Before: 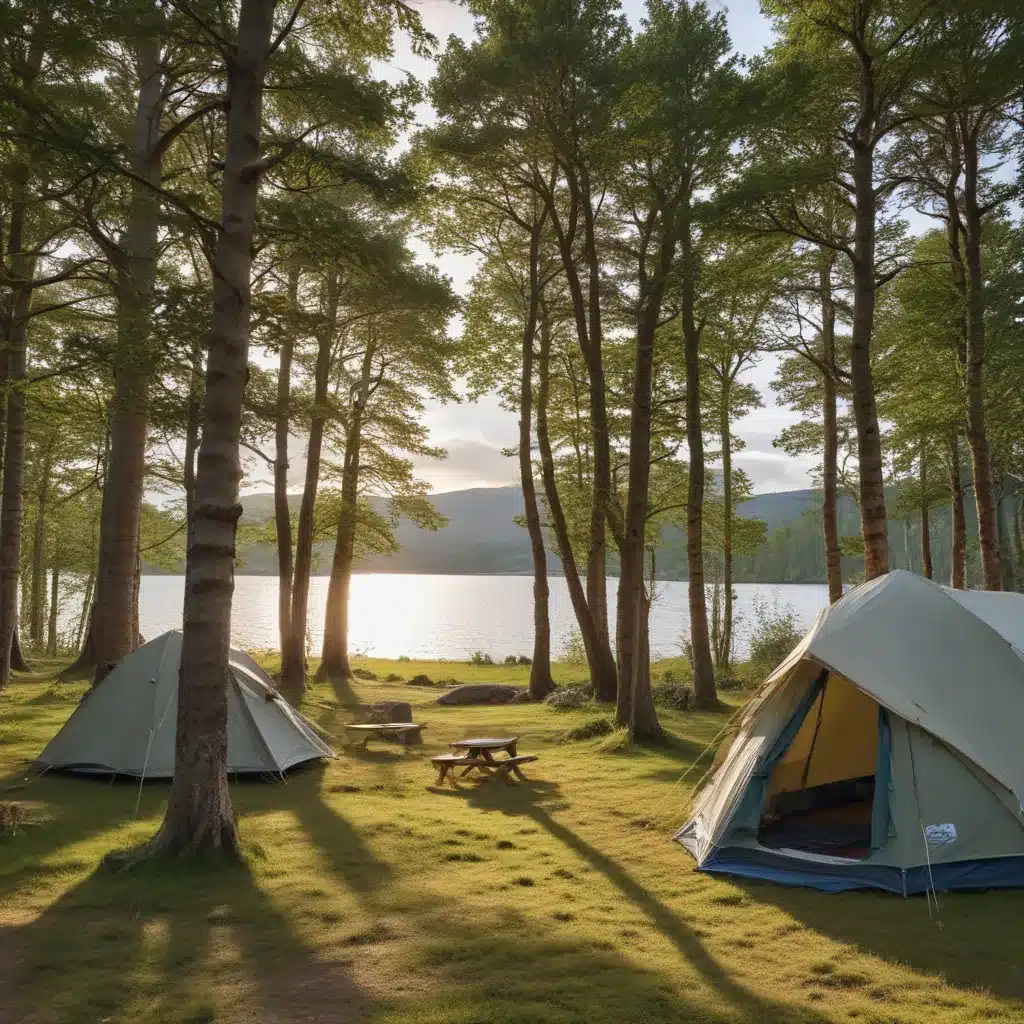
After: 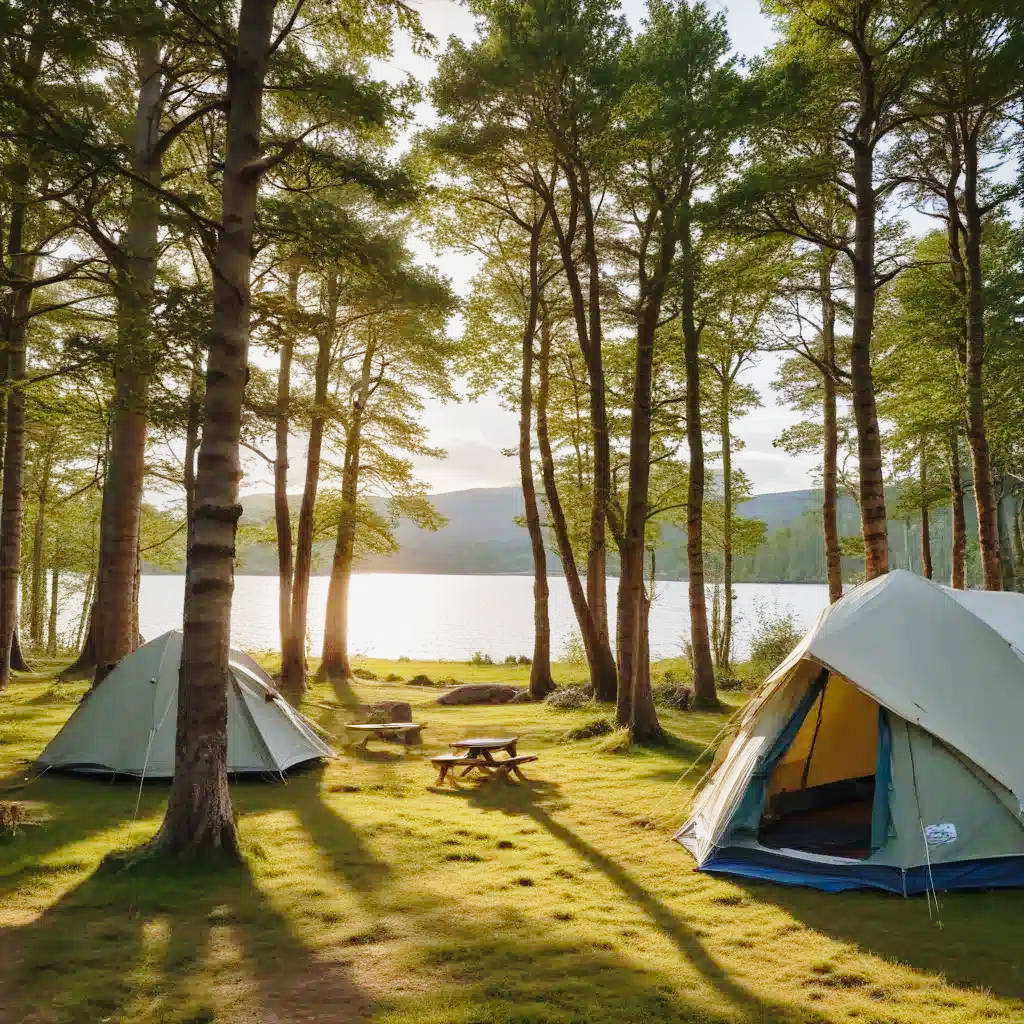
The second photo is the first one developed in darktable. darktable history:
shadows and highlights: shadows -20.18, white point adjustment -2.07, highlights -35.18
base curve: curves: ch0 [(0, 0) (0.028, 0.03) (0.121, 0.232) (0.46, 0.748) (0.859, 0.968) (1, 1)], preserve colors none
